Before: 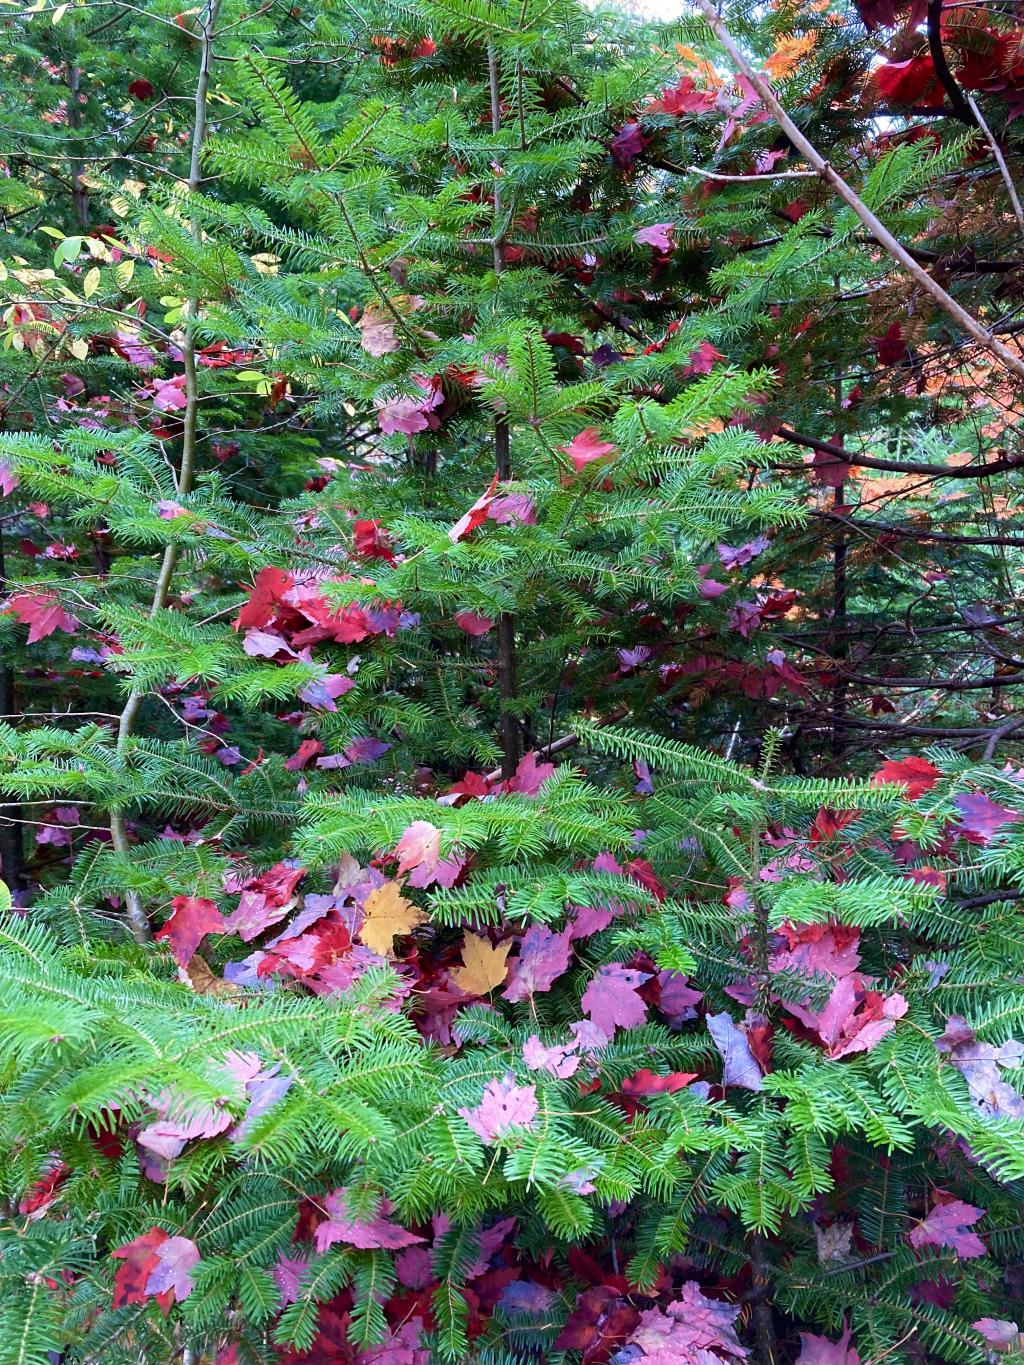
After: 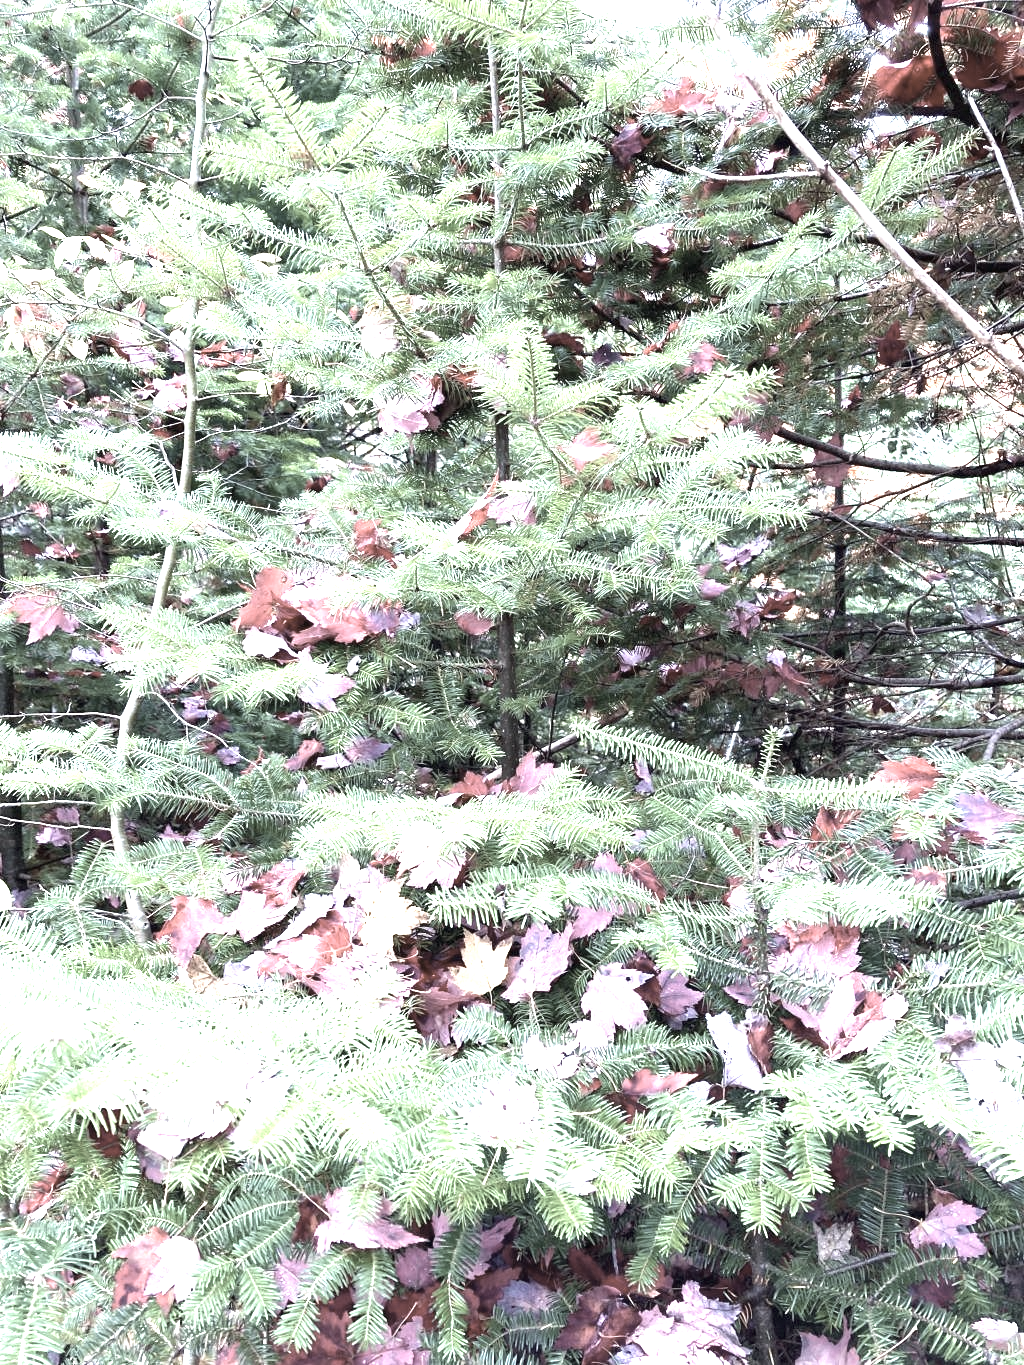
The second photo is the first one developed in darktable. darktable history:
color correction: highlights b* -0.055, saturation 0.314
exposure: black level correction 0, exposure 1.991 EV, compensate exposure bias true, compensate highlight preservation false
